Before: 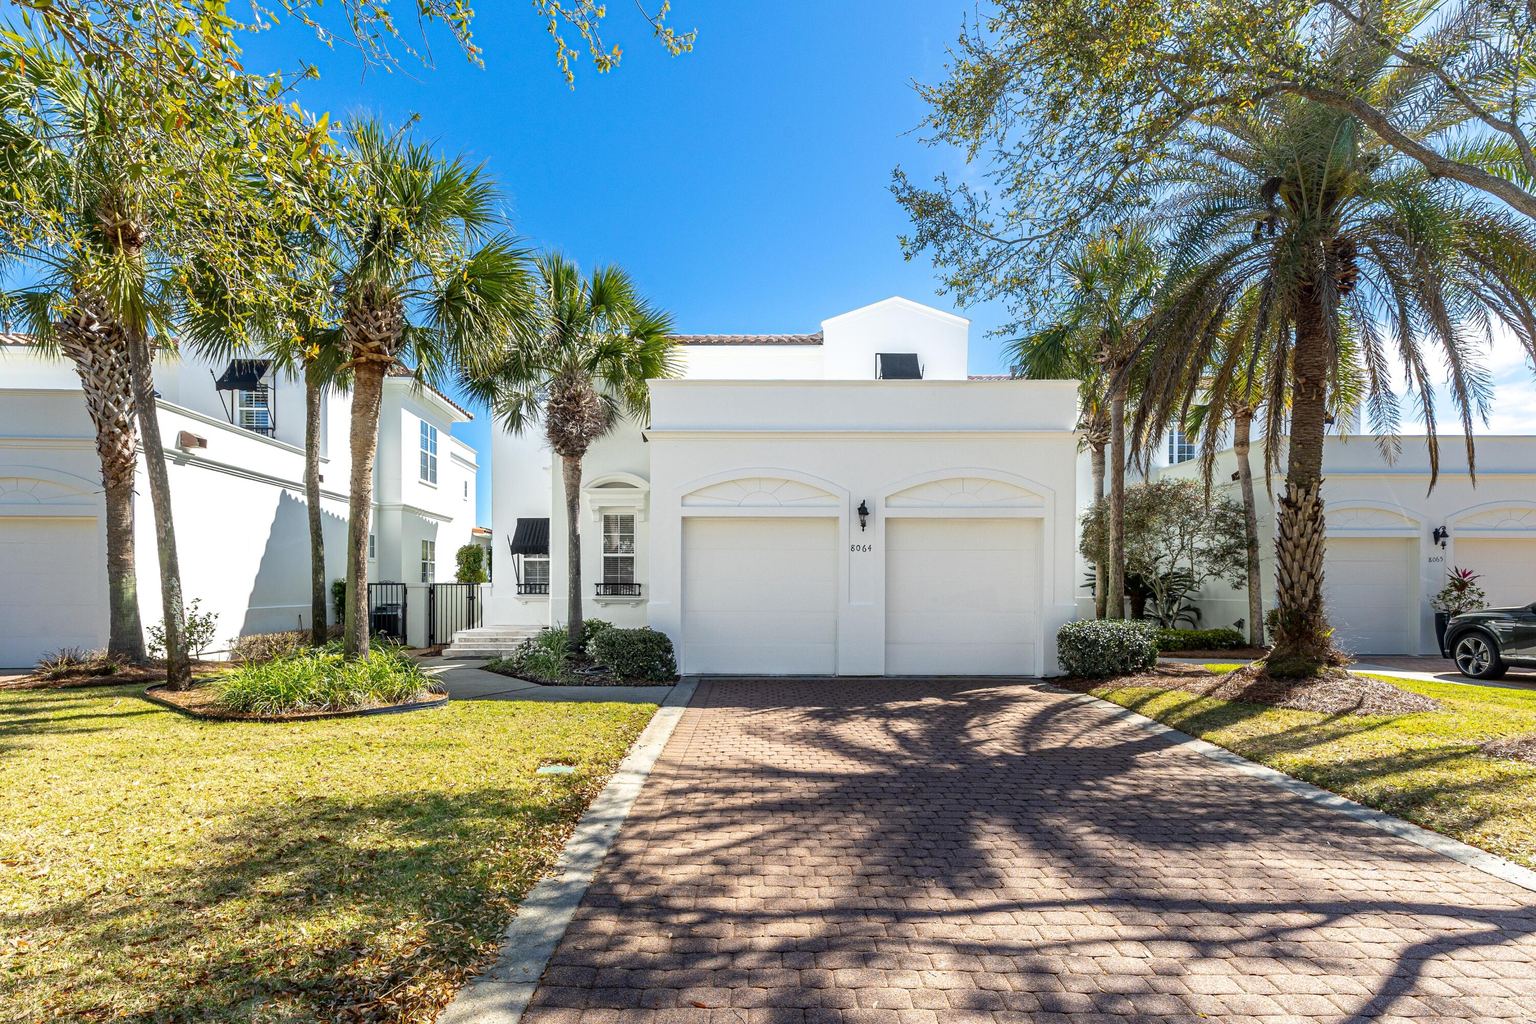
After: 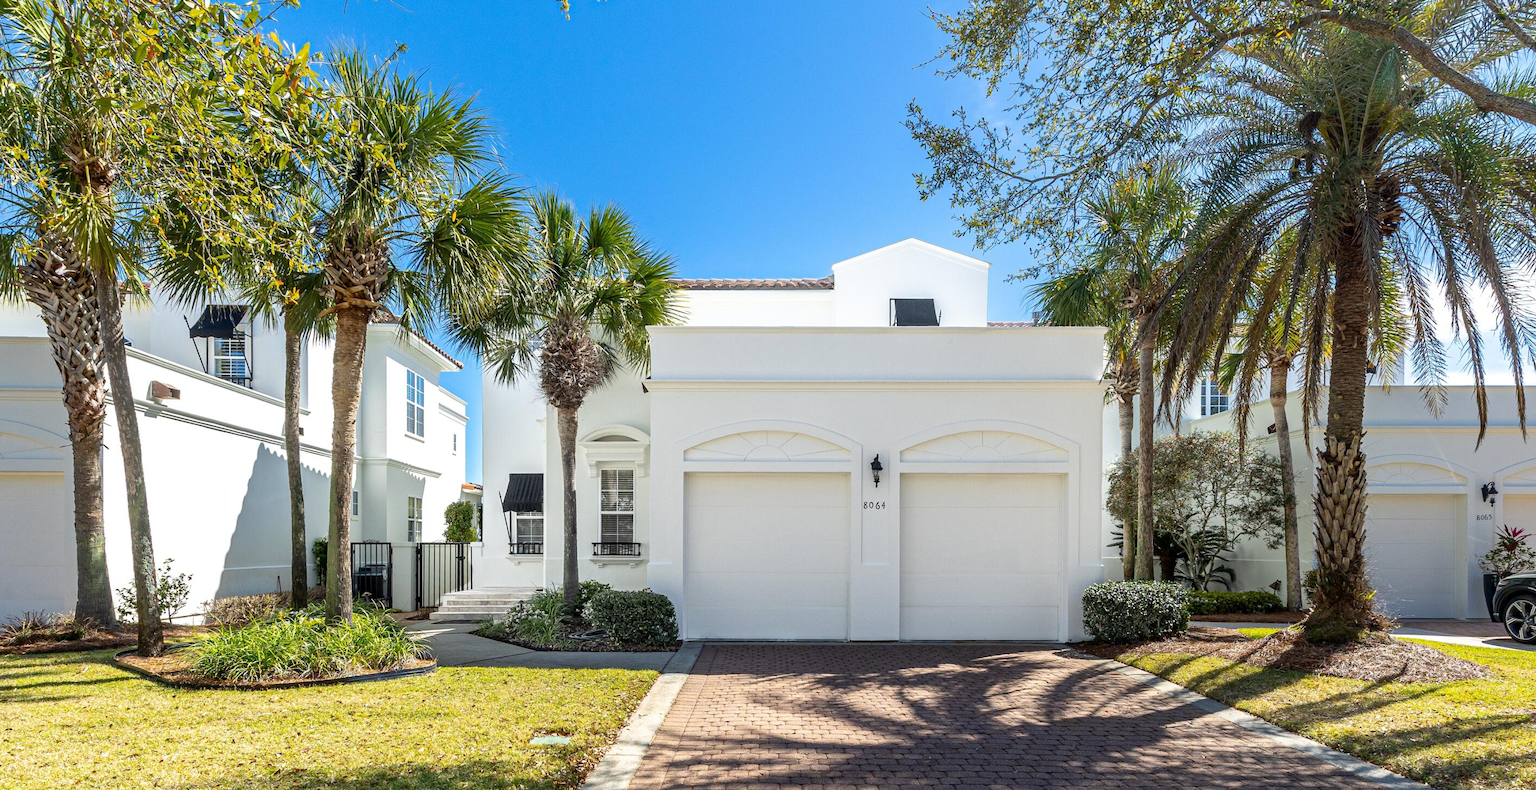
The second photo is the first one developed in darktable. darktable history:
crop: left 2.444%, top 7.064%, right 3.294%, bottom 20.194%
